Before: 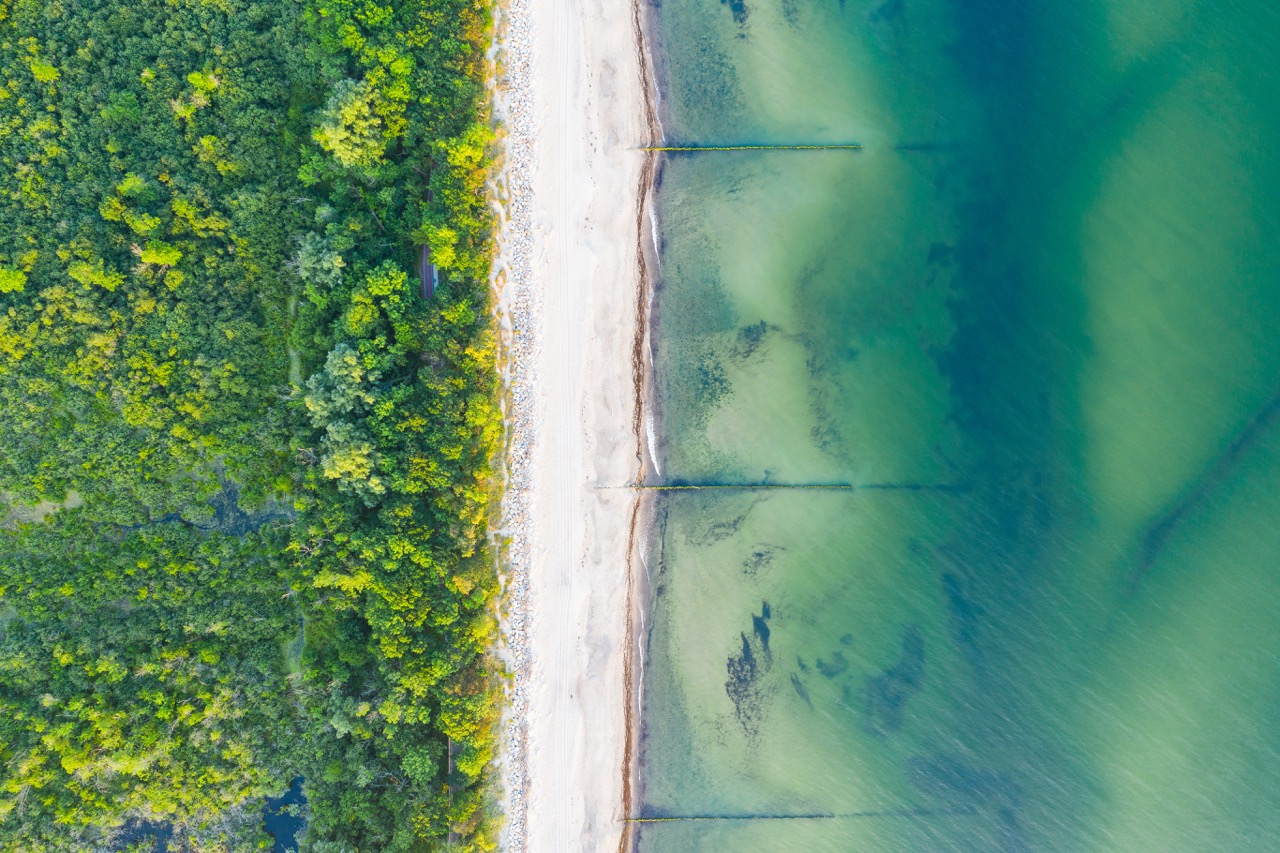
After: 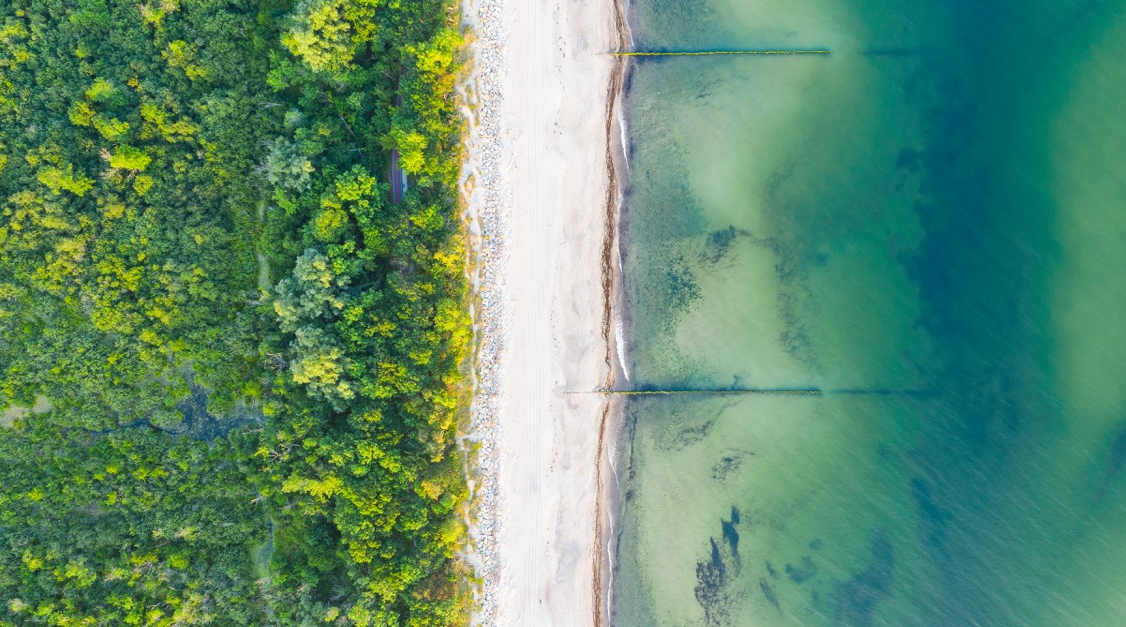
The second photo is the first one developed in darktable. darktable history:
tone equalizer: on, module defaults
crop and rotate: left 2.425%, top 11.305%, right 9.6%, bottom 15.08%
